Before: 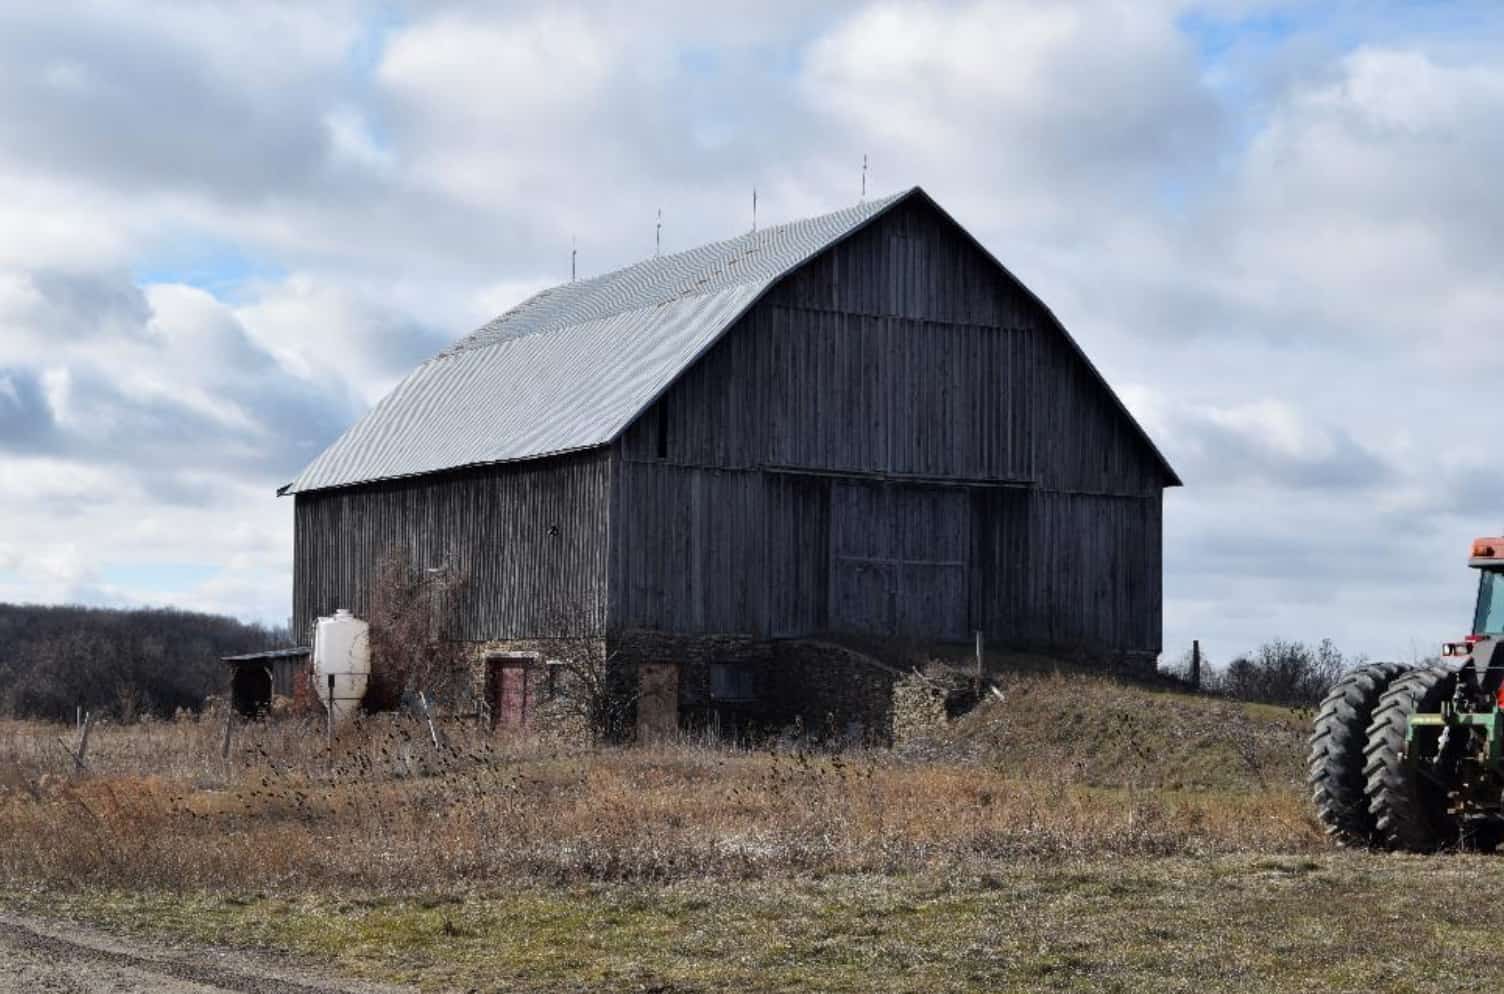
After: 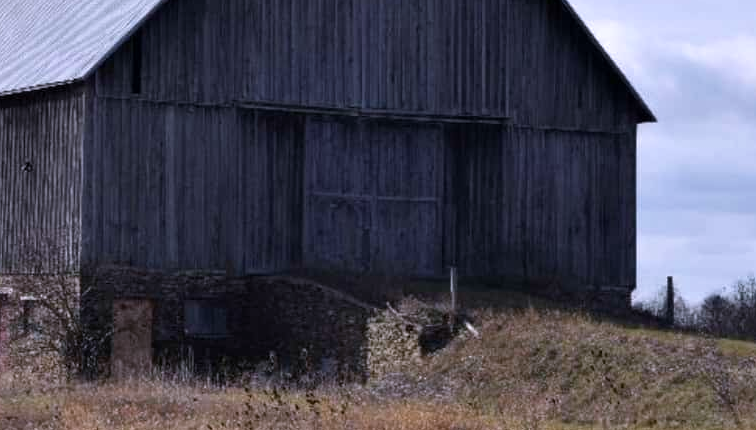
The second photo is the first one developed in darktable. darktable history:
velvia: strength 17%
crop: left 35.03%, top 36.625%, right 14.663%, bottom 20.057%
white balance: red 1.004, blue 1.096
tone equalizer: on, module defaults
